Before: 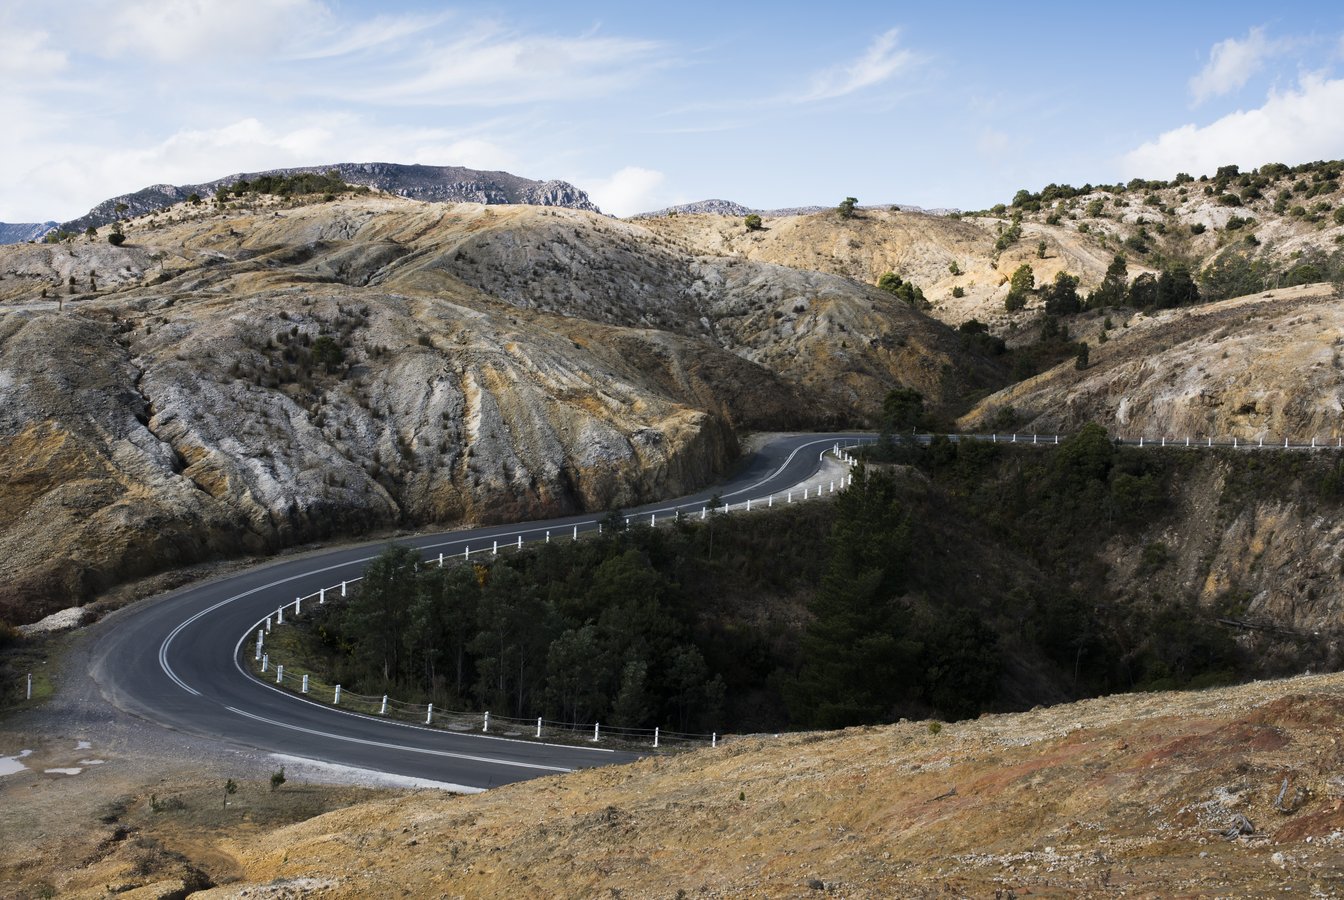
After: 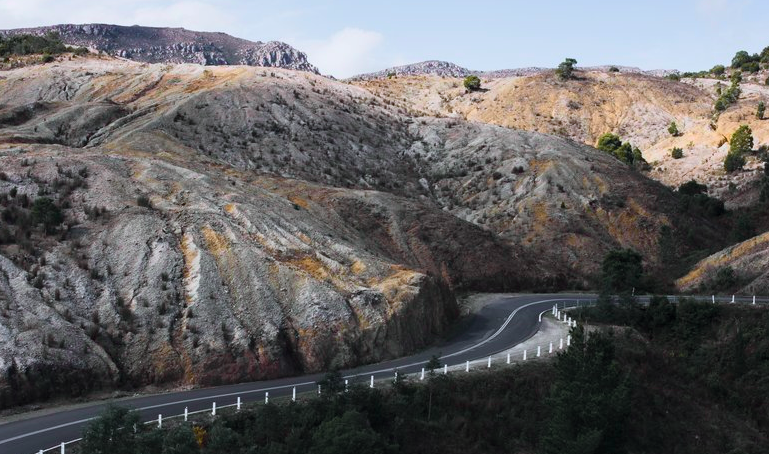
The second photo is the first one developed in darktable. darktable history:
base curve: curves: ch0 [(0, 0) (0.303, 0.277) (1, 1)]
white balance: red 0.98, blue 1.034
tone curve: curves: ch0 [(0, 0) (0.822, 0.825) (0.994, 0.955)]; ch1 [(0, 0) (0.226, 0.261) (0.383, 0.397) (0.46, 0.46) (0.498, 0.501) (0.524, 0.543) (0.578, 0.575) (1, 1)]; ch2 [(0, 0) (0.438, 0.456) (0.5, 0.495) (0.547, 0.515) (0.597, 0.58) (0.629, 0.603) (1, 1)], color space Lab, independent channels, preserve colors none
crop: left 20.932%, top 15.471%, right 21.848%, bottom 34.081%
color balance rgb: perceptual saturation grading › global saturation 25%, global vibrance 20%
